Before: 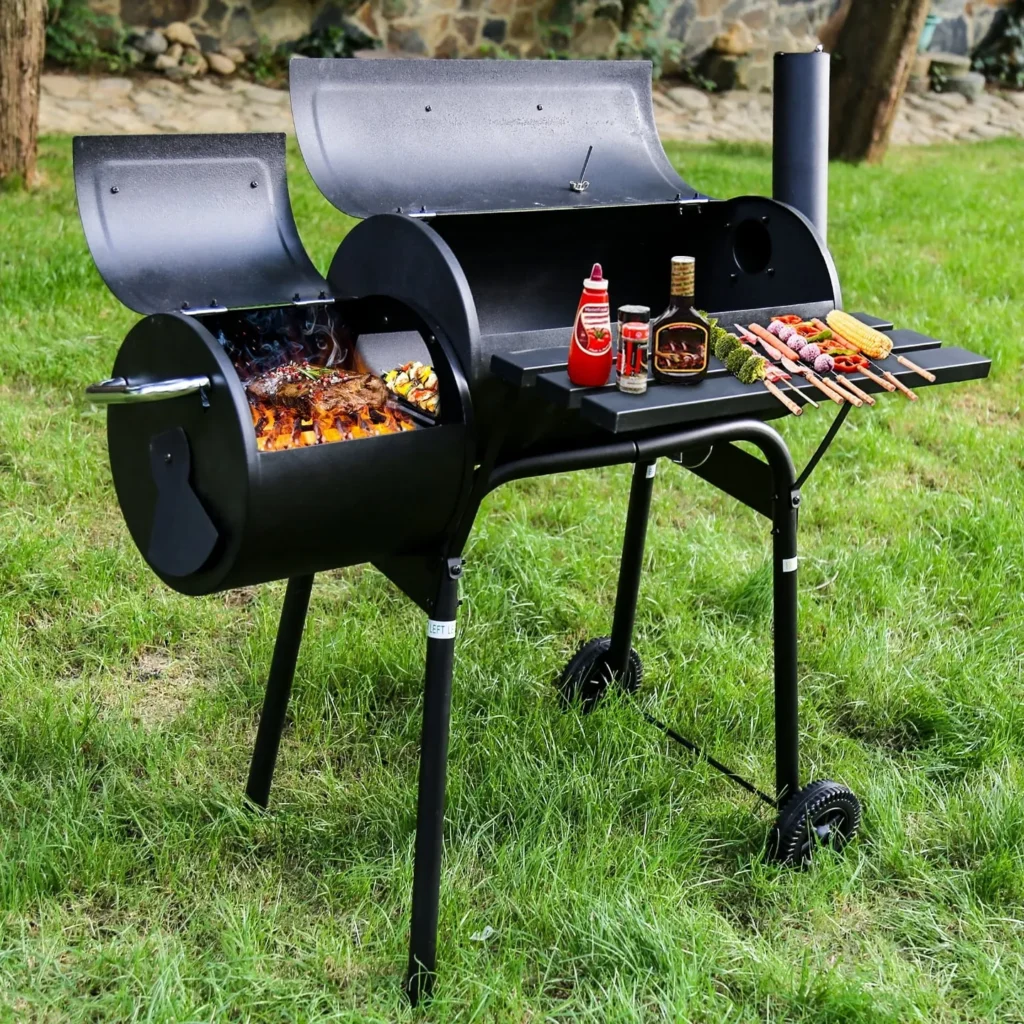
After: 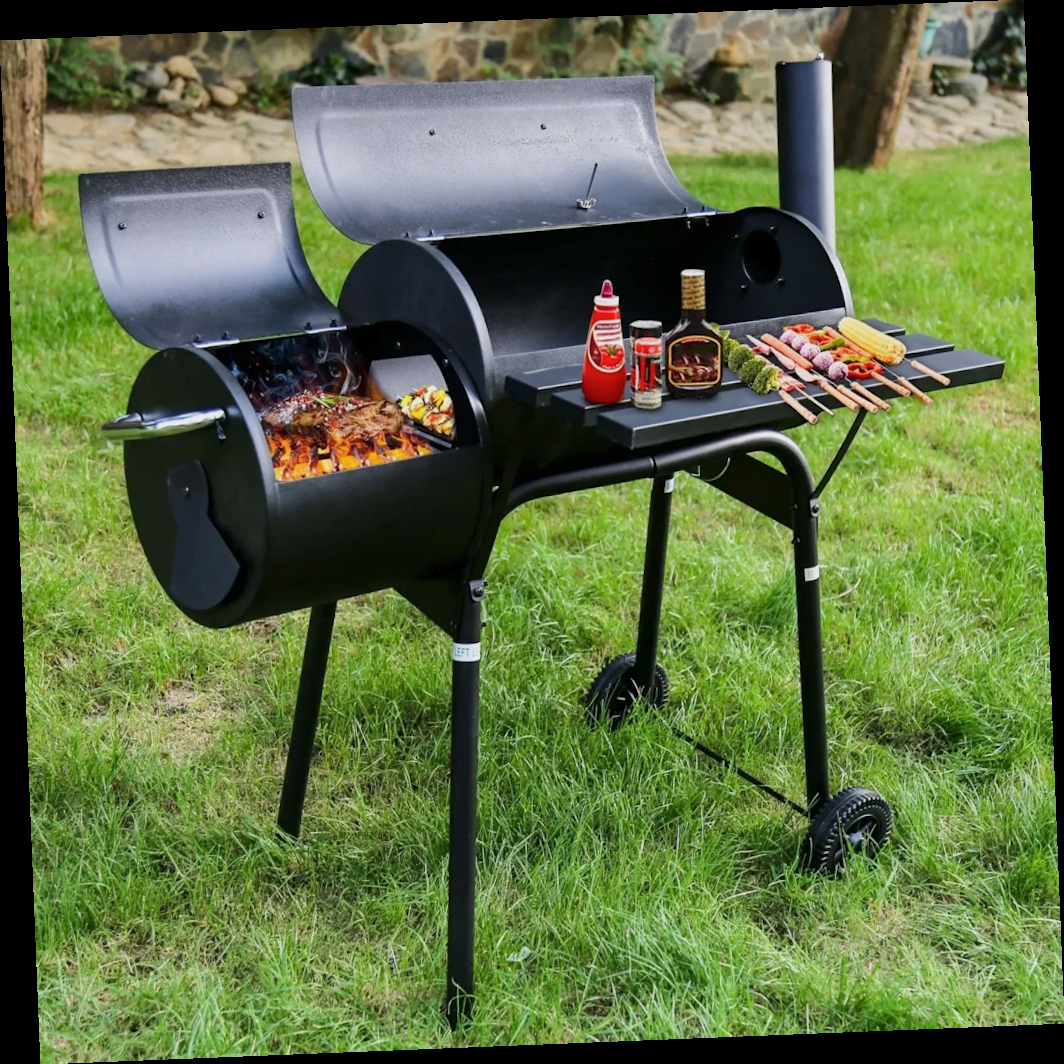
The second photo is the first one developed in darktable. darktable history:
rotate and perspective: rotation -2.29°, automatic cropping off
color balance rgb: contrast -10%
